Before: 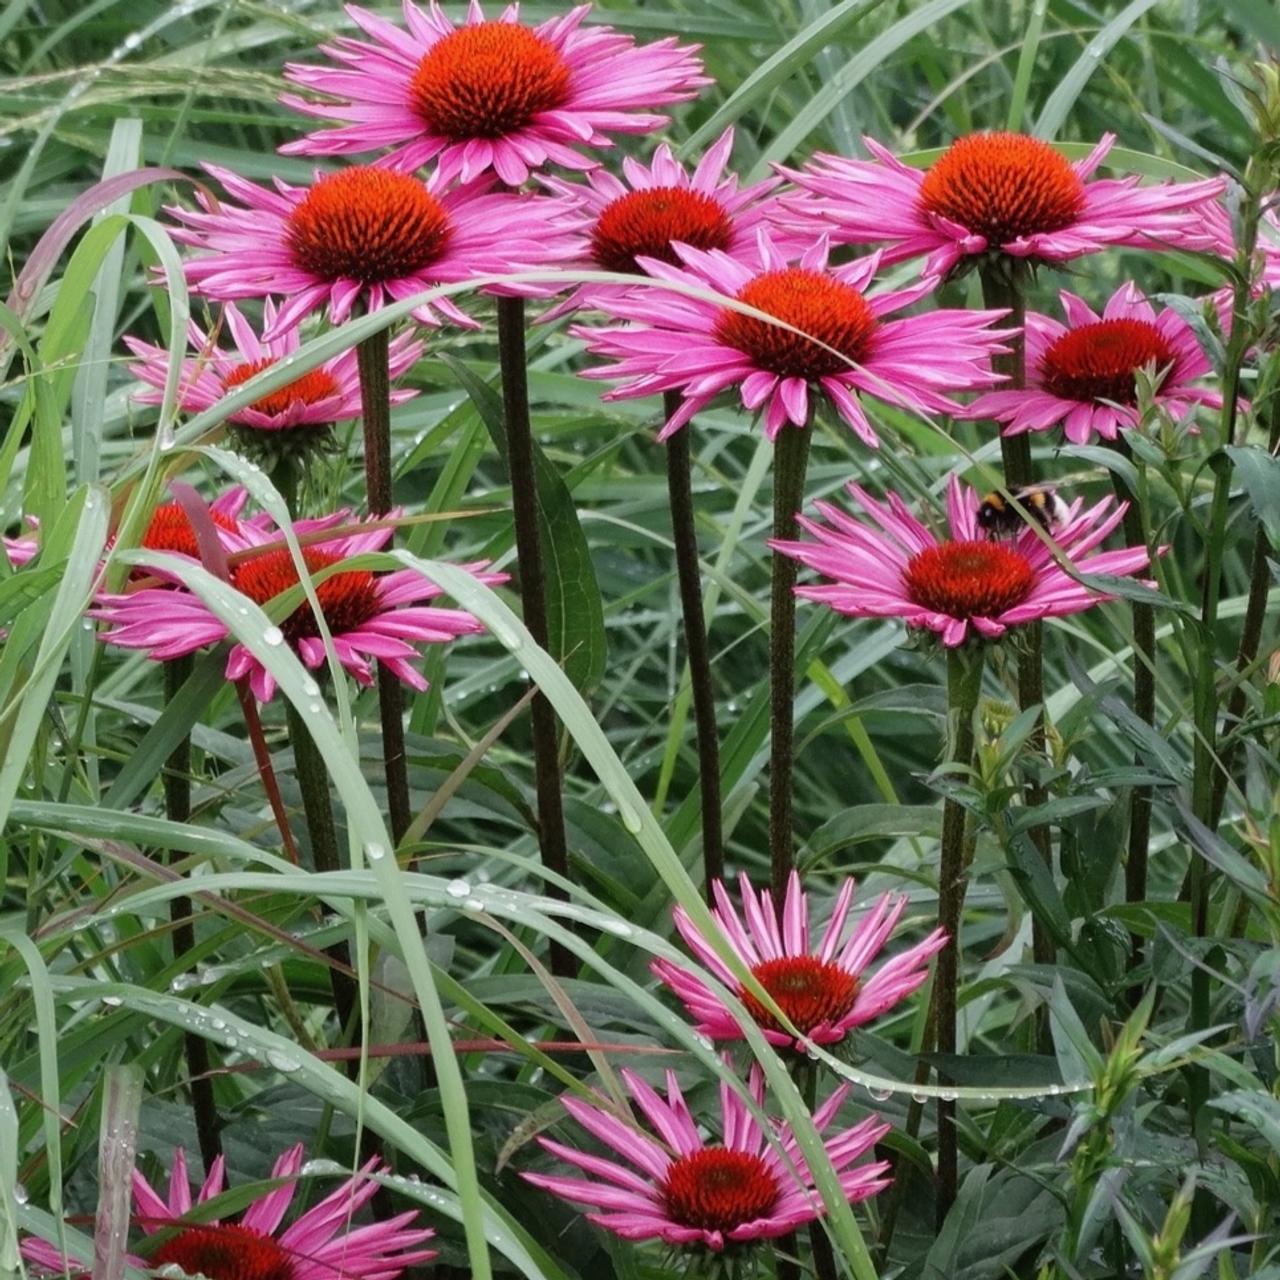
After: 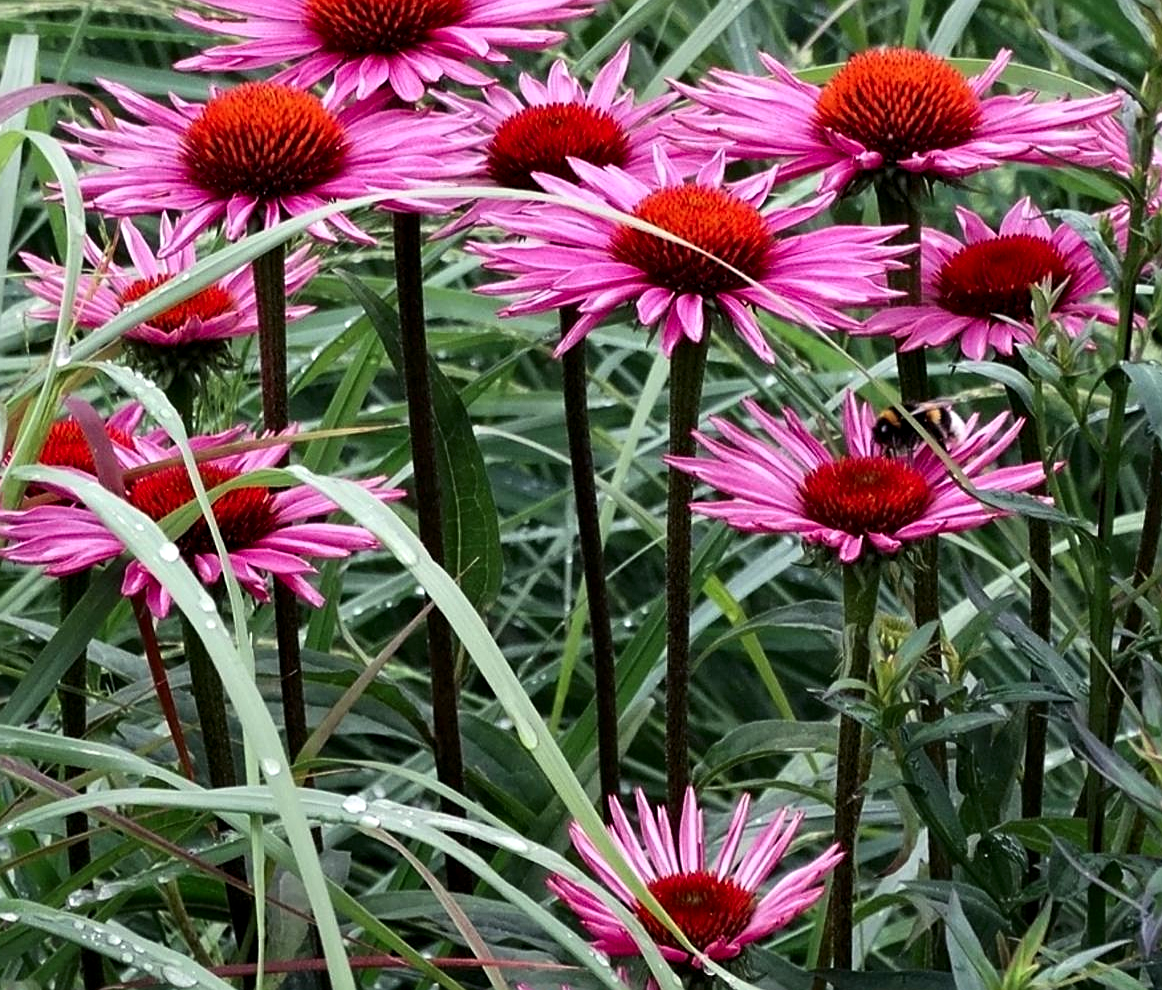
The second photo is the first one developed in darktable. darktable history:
sharpen: on, module defaults
crop: left 8.155%, top 6.611%, bottom 15.385%
contrast brightness saturation: contrast 0.14
base curve: exposure shift 0, preserve colors none
contrast equalizer: octaves 7, y [[0.6 ×6], [0.55 ×6], [0 ×6], [0 ×6], [0 ×6]], mix 0.3
color balance: gamma [0.9, 0.988, 0.975, 1.025], gain [1.05, 1, 1, 1]
